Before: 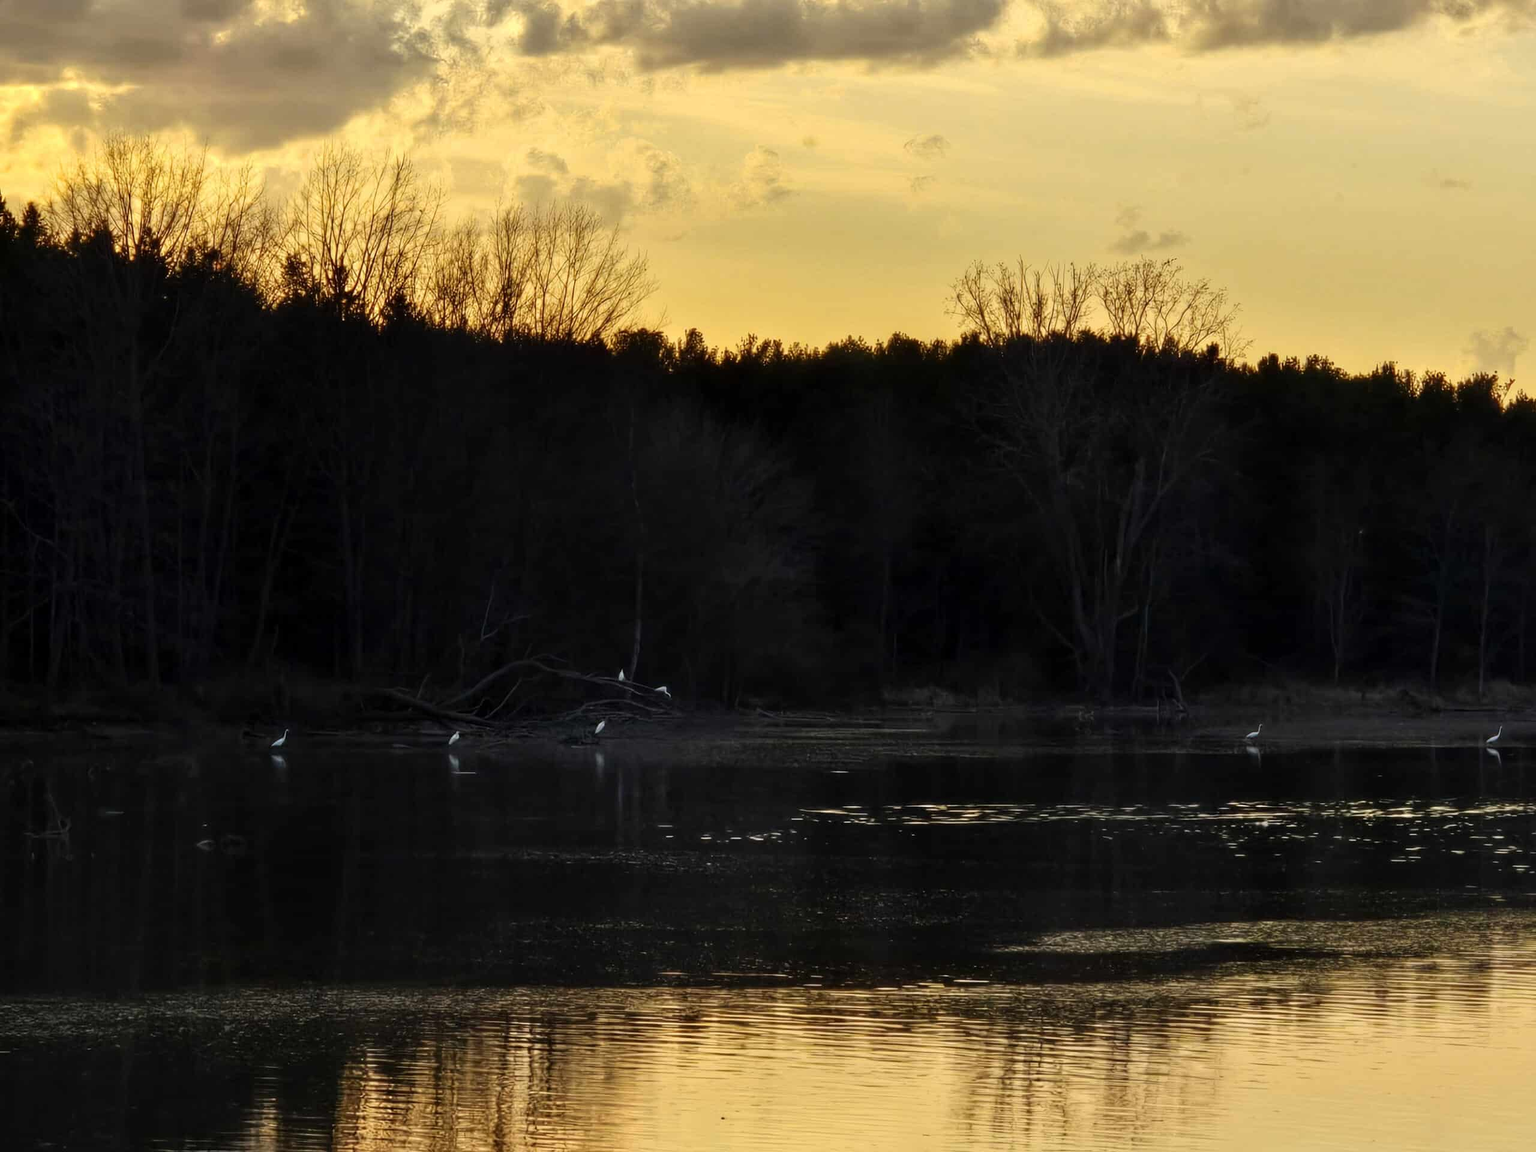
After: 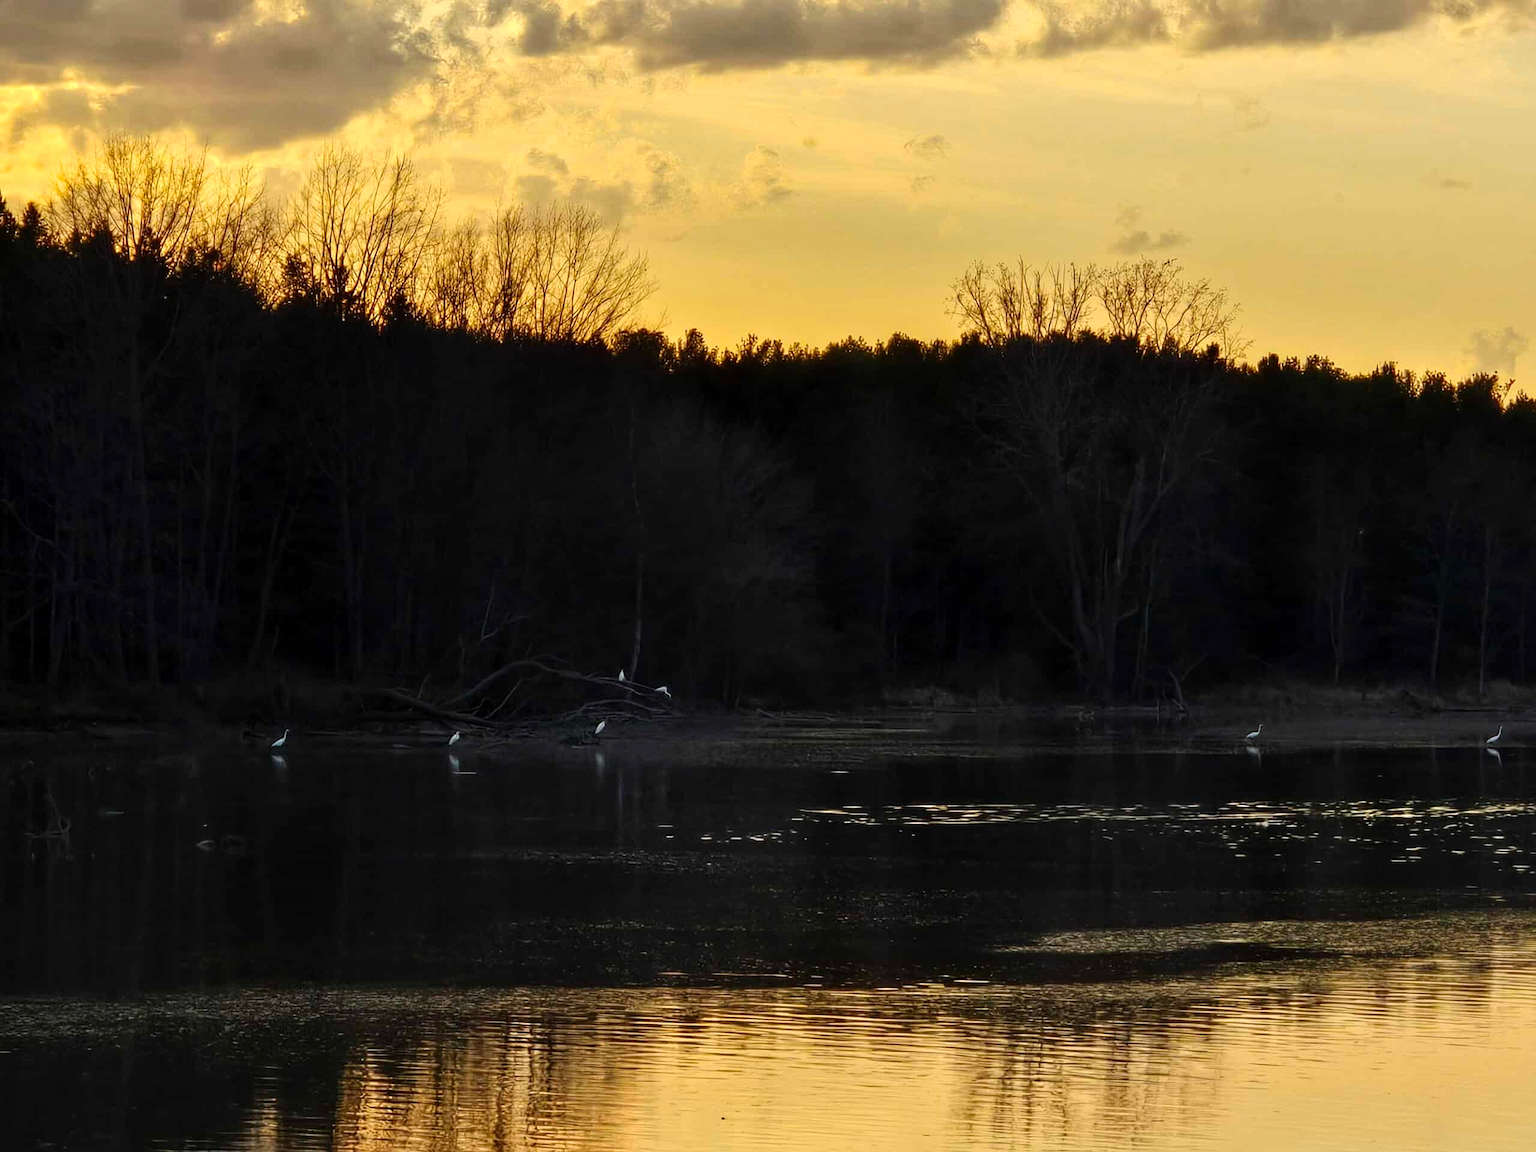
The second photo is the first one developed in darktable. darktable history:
tone equalizer: on, module defaults
sharpen: amount 0.209
